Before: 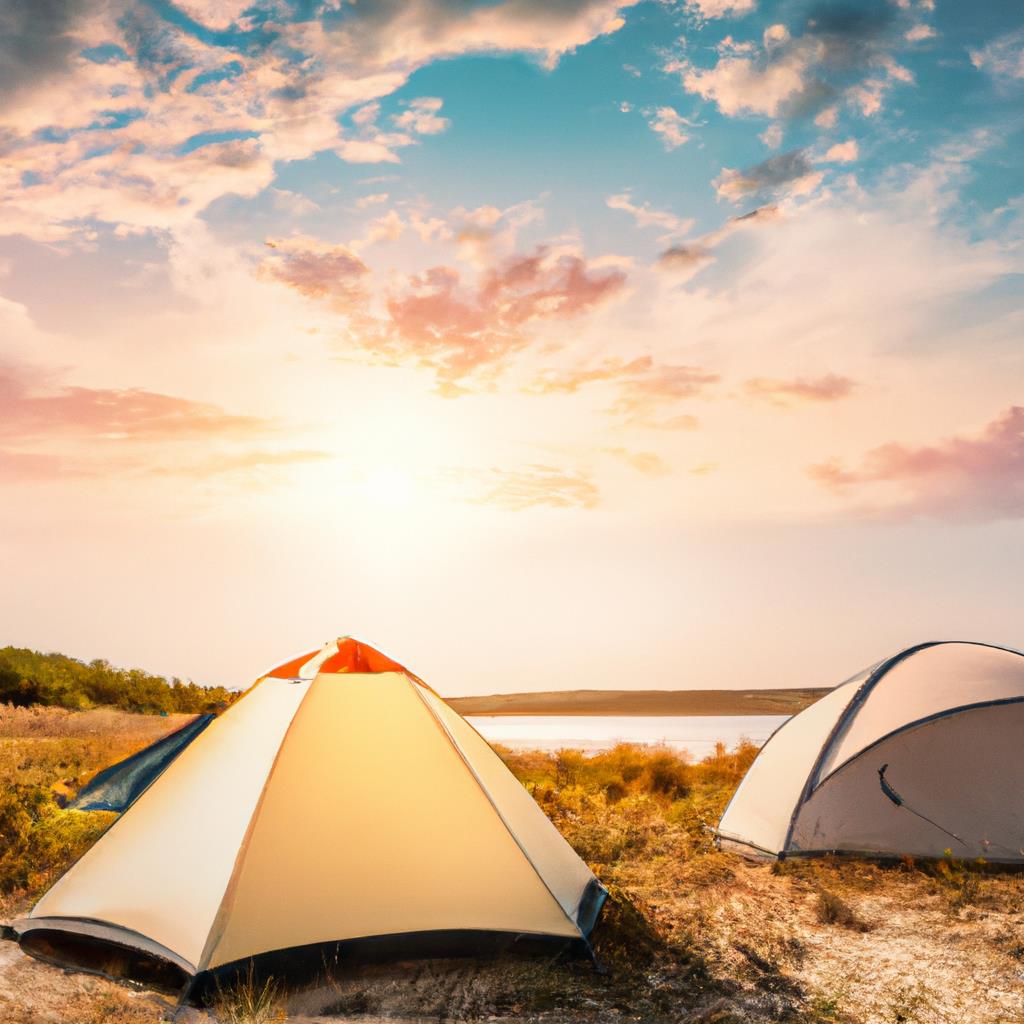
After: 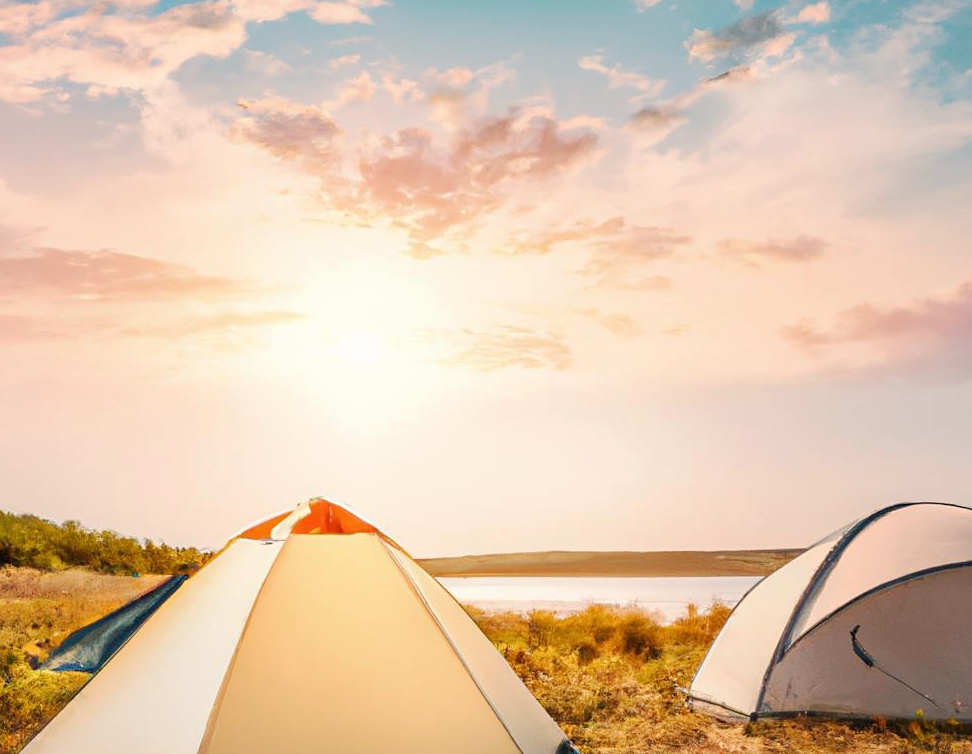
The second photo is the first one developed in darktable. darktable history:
base curve: curves: ch0 [(0, 0) (0.262, 0.32) (0.722, 0.705) (1, 1)], preserve colors none
levels: mode automatic
crop and rotate: left 2.808%, top 13.631%, right 2.175%, bottom 12.669%
sharpen: amount 0.213
